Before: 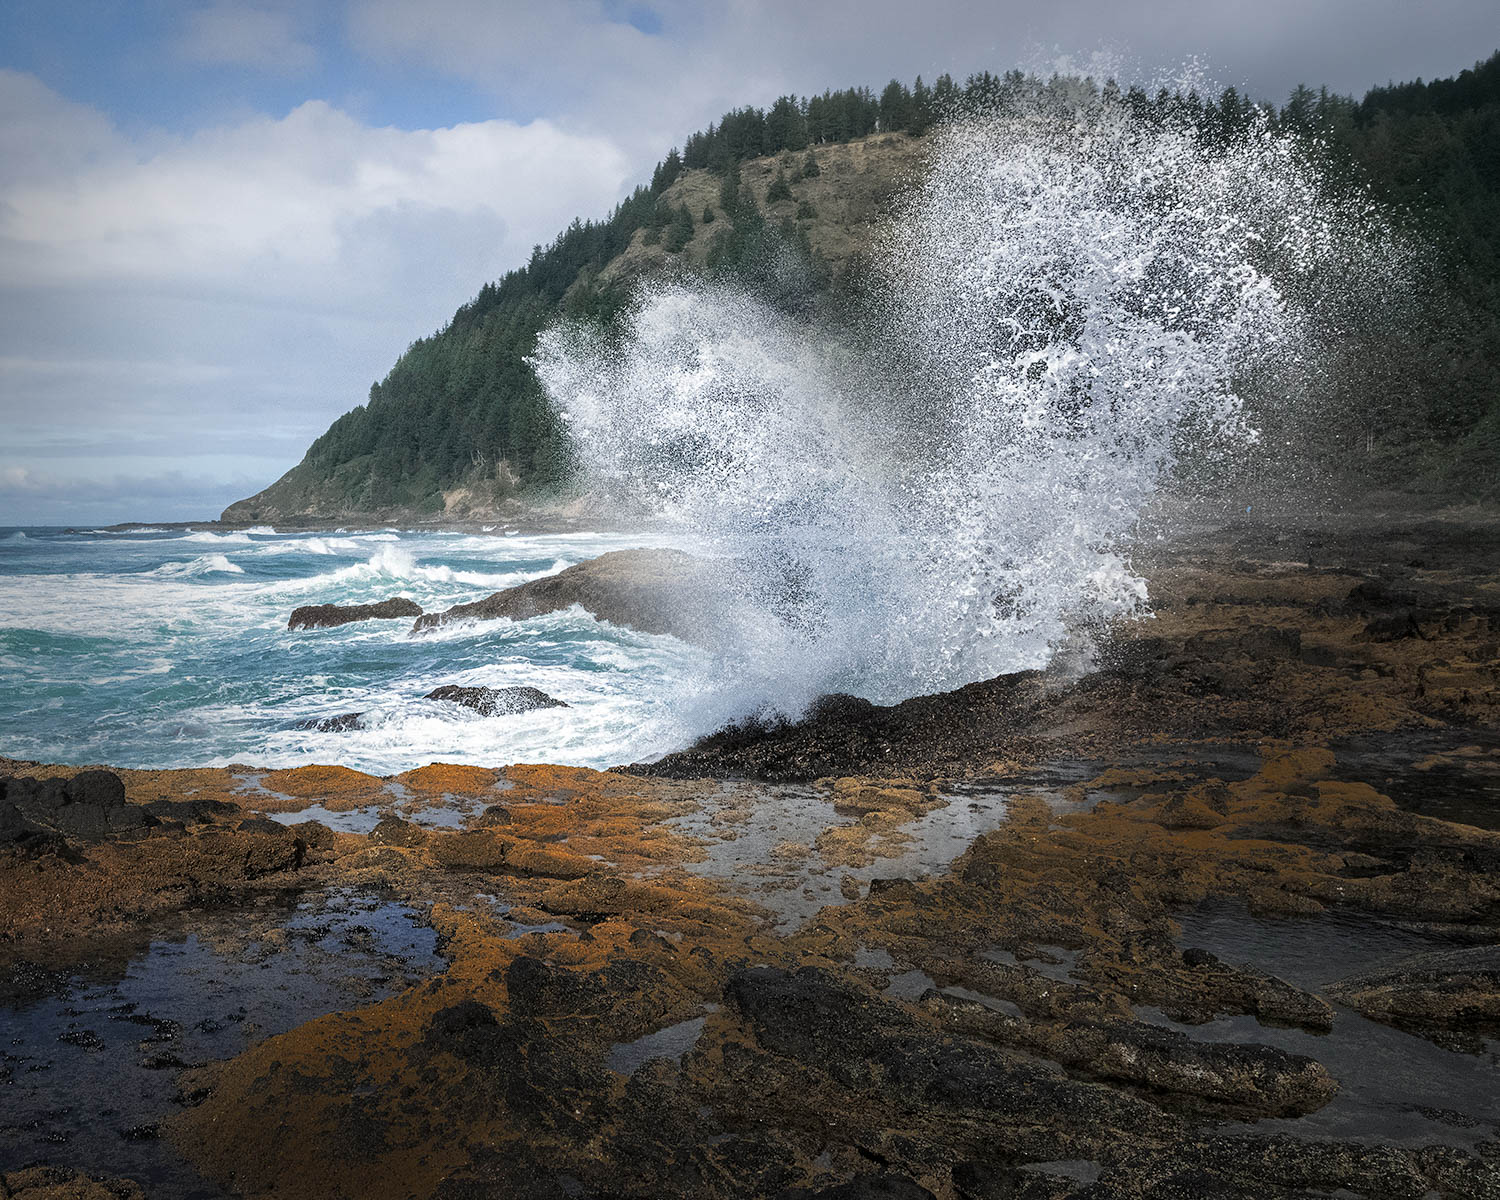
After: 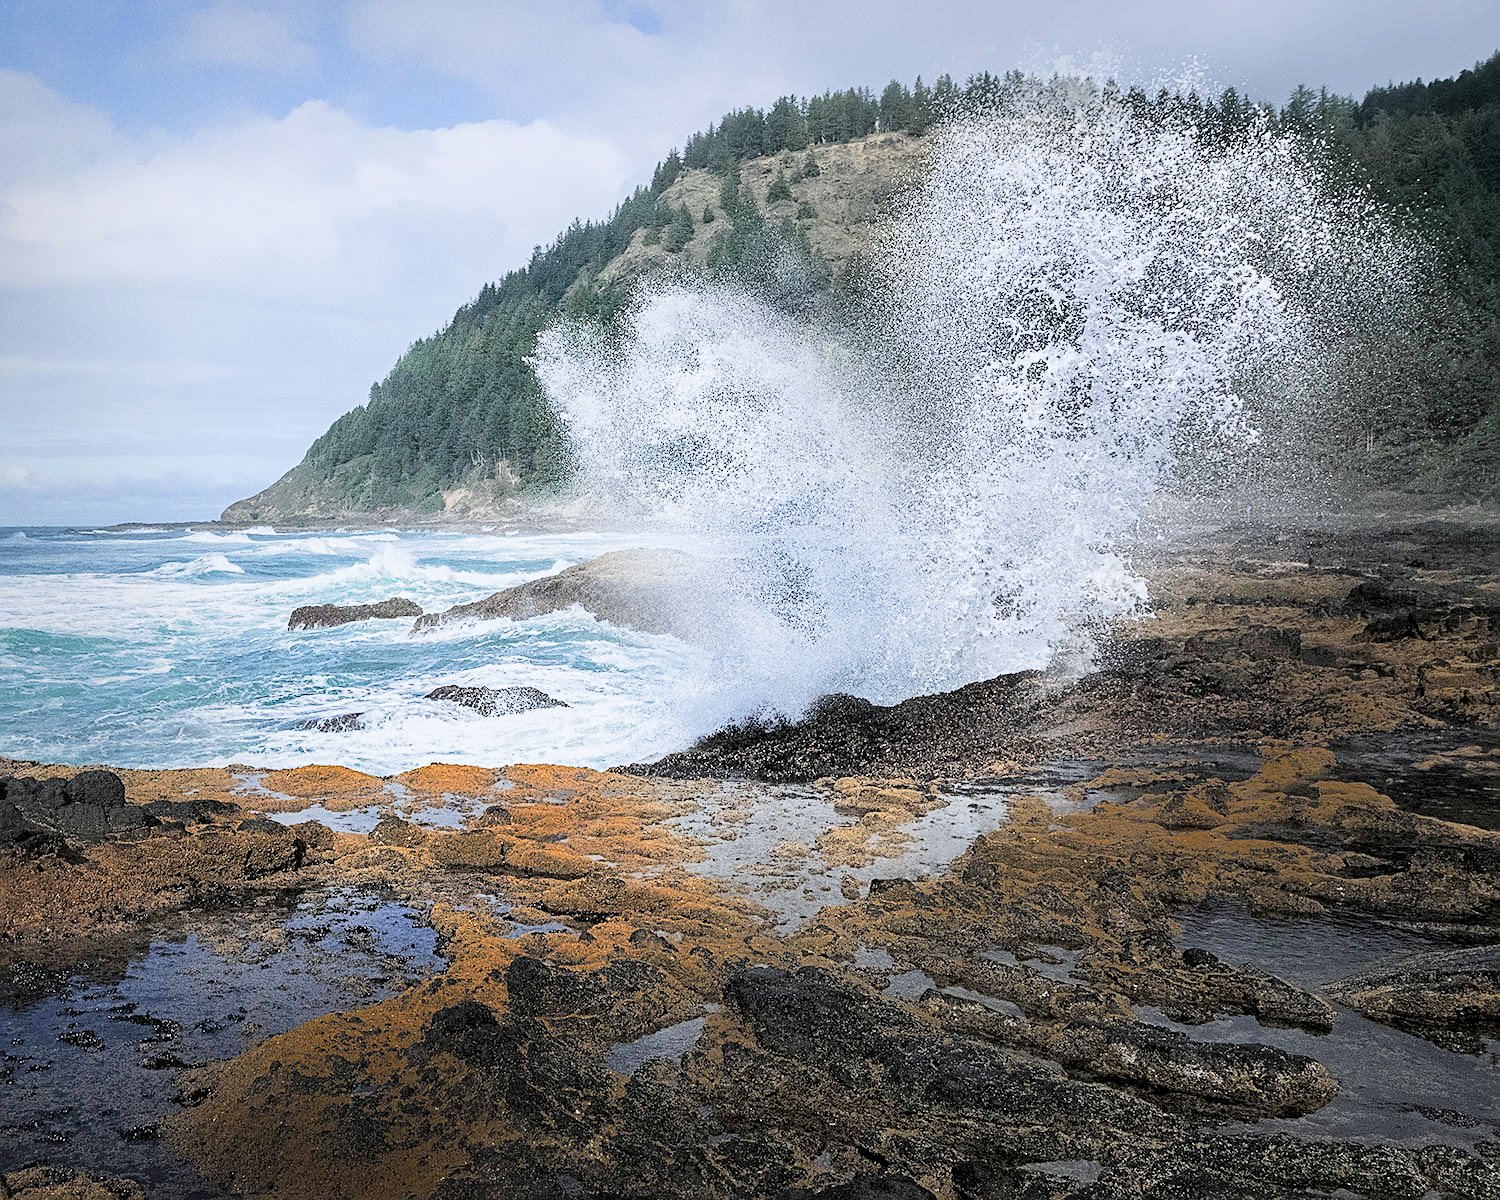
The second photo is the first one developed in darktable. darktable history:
sharpen: on, module defaults
white balance: red 0.974, blue 1.044
exposure: black level correction 0, exposure 1.4 EV, compensate highlight preservation false
filmic rgb: black relative exposure -7.65 EV, white relative exposure 4.56 EV, hardness 3.61
